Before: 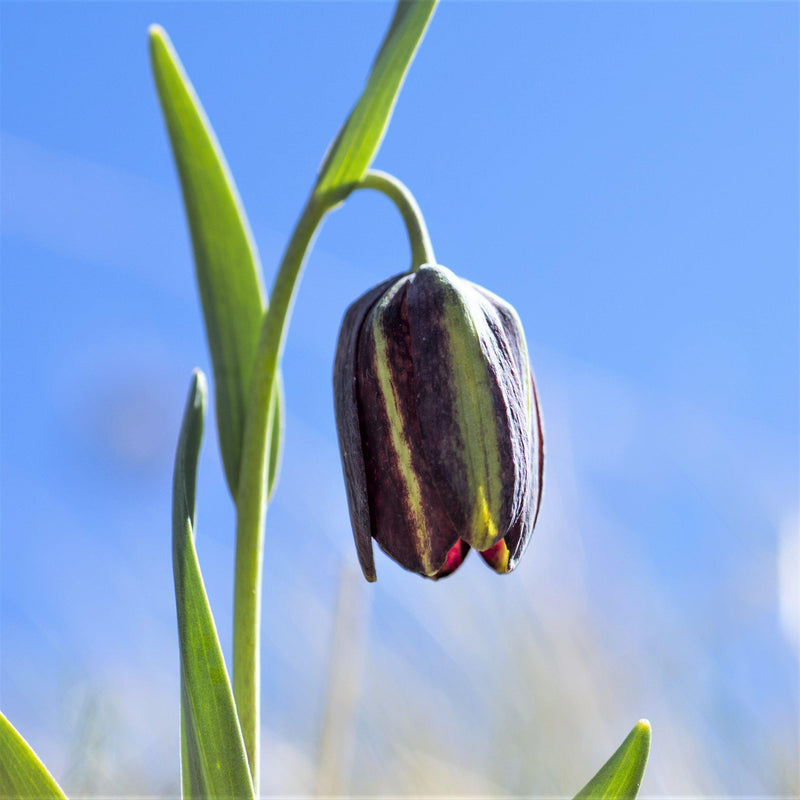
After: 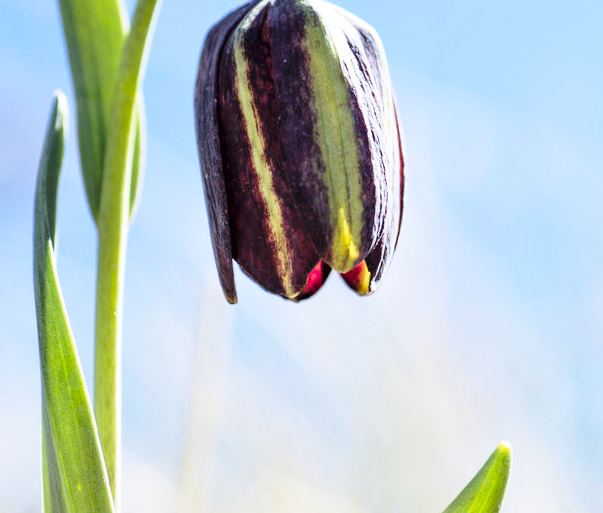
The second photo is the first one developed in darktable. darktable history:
crop and rotate: left 17.457%, top 34.854%, right 7.138%, bottom 0.917%
base curve: curves: ch0 [(0, 0) (0.028, 0.03) (0.121, 0.232) (0.46, 0.748) (0.859, 0.968) (1, 1)], preserve colors none
